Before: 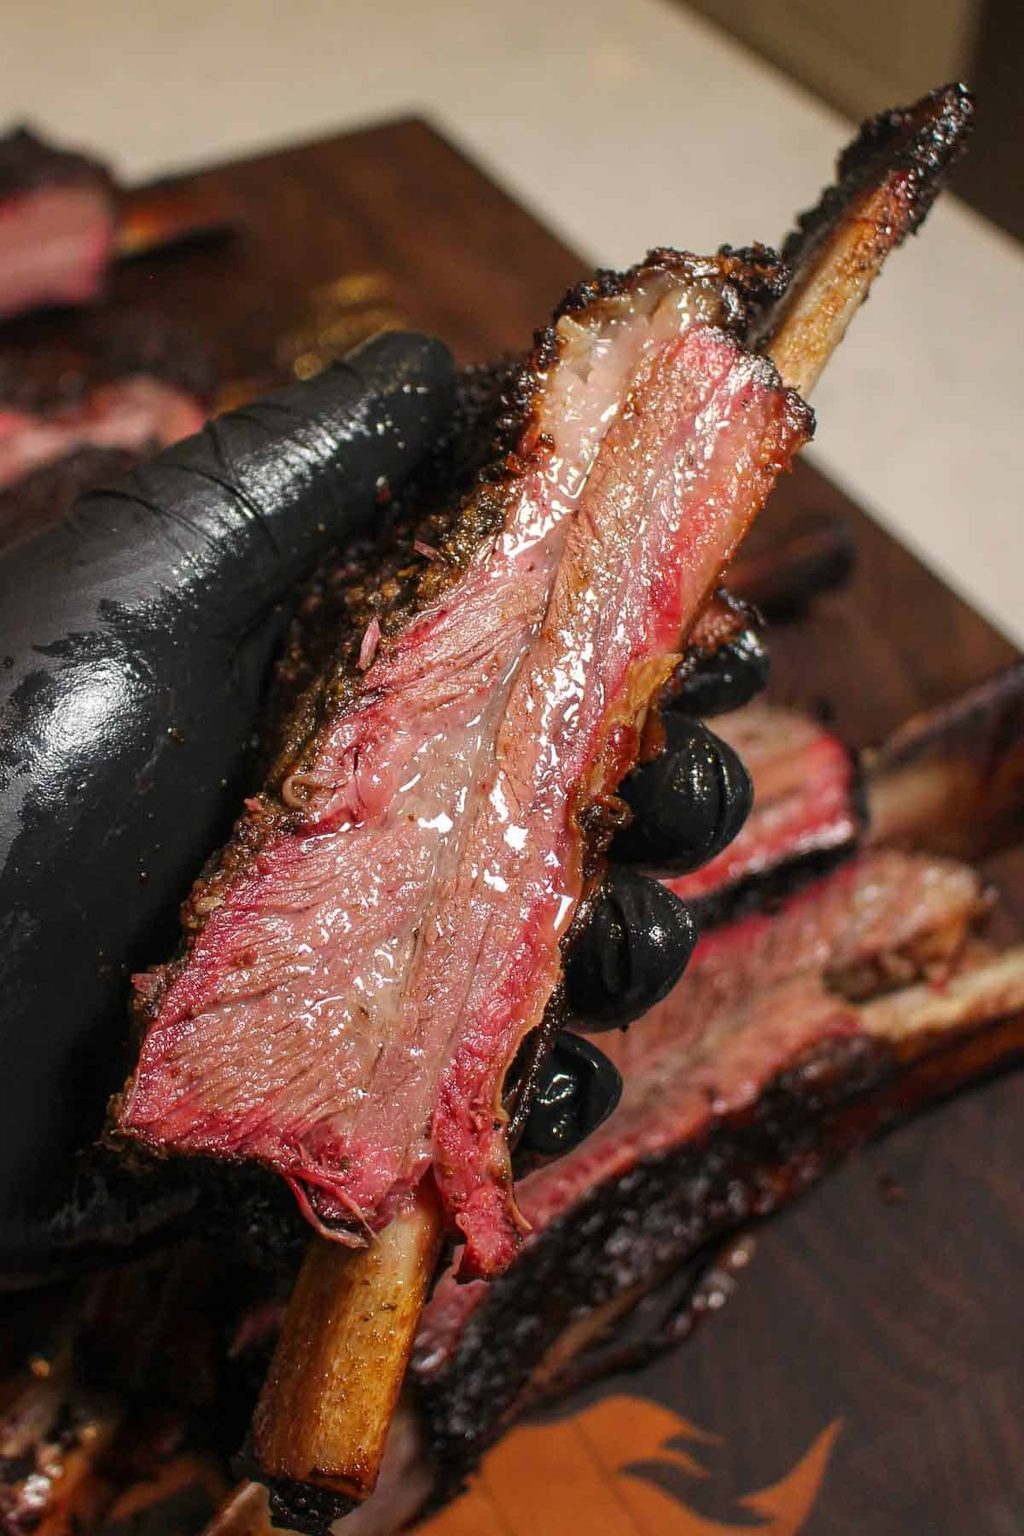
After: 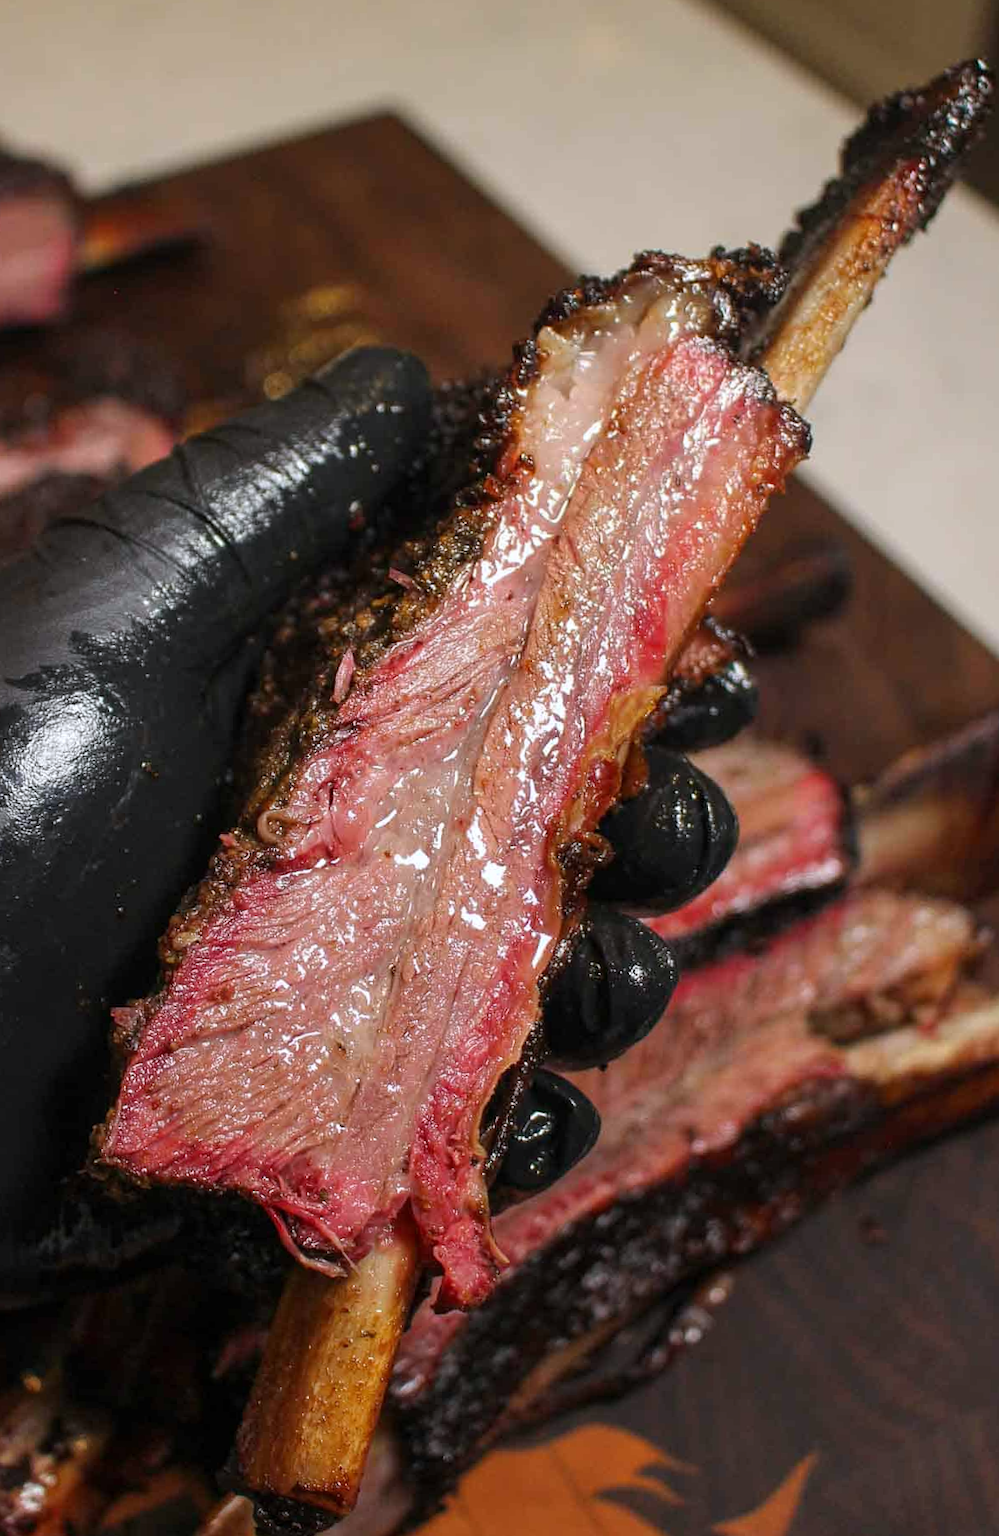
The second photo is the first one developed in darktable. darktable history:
white balance: red 0.983, blue 1.036
rotate and perspective: rotation 0.074°, lens shift (vertical) 0.096, lens shift (horizontal) -0.041, crop left 0.043, crop right 0.952, crop top 0.024, crop bottom 0.979
